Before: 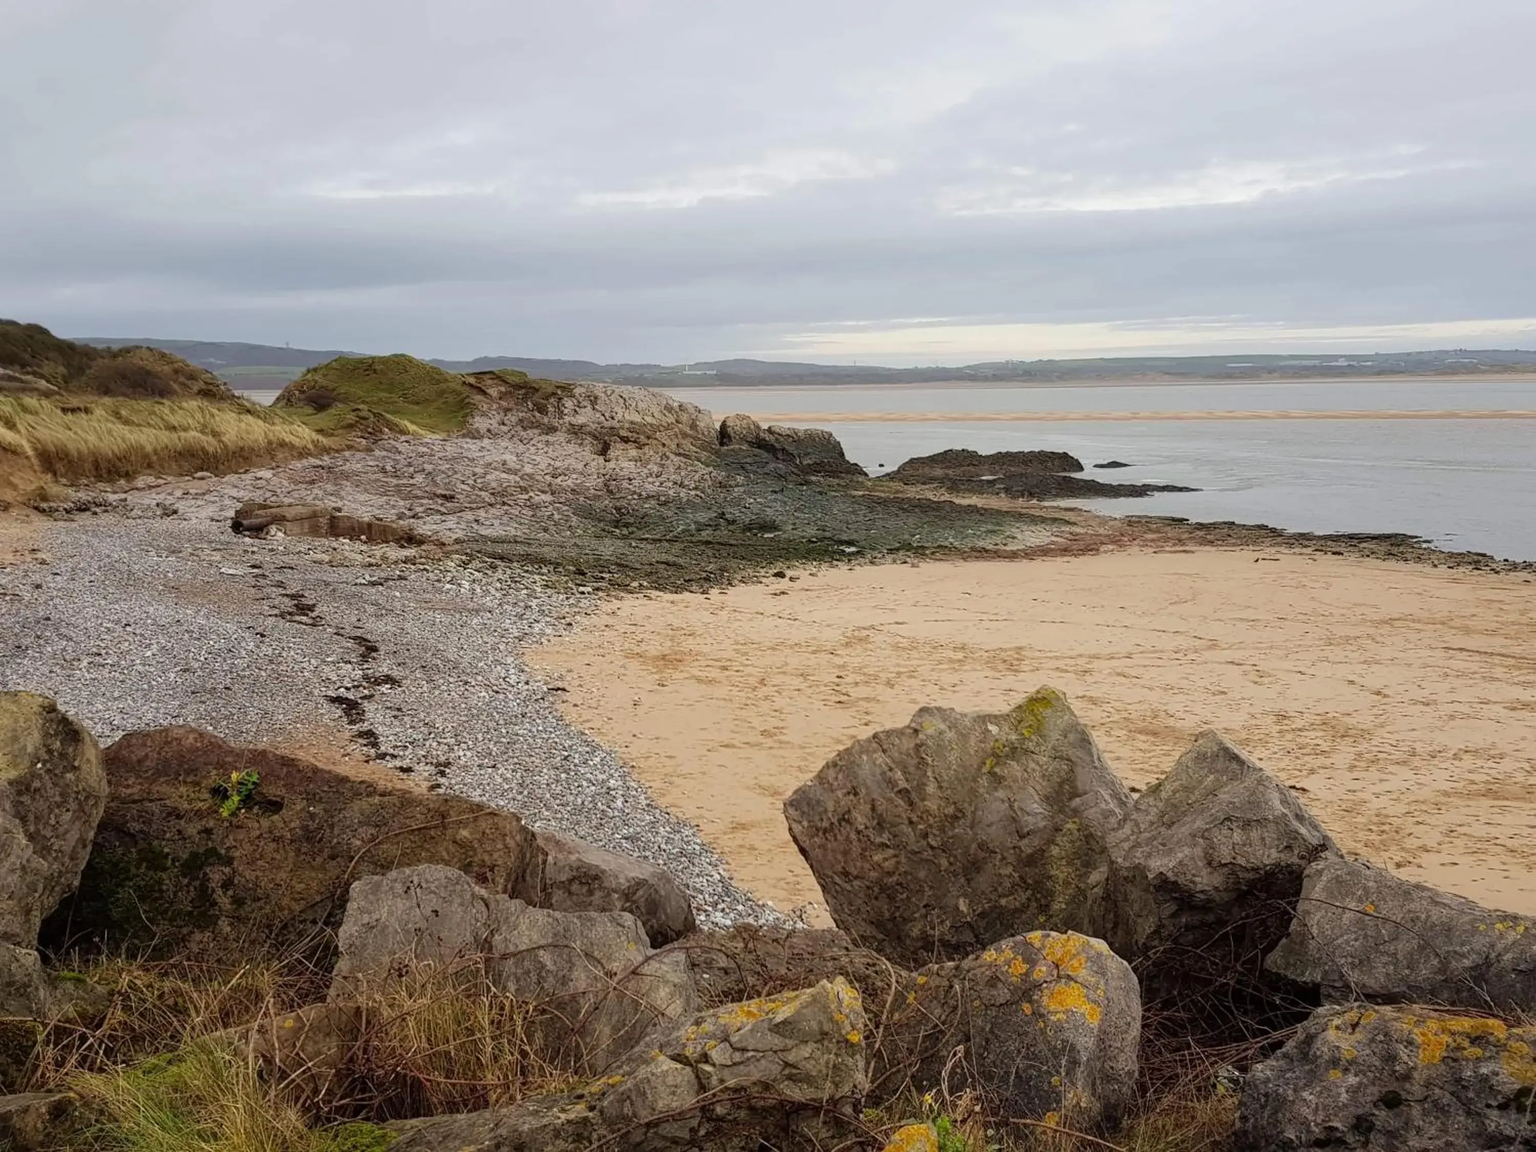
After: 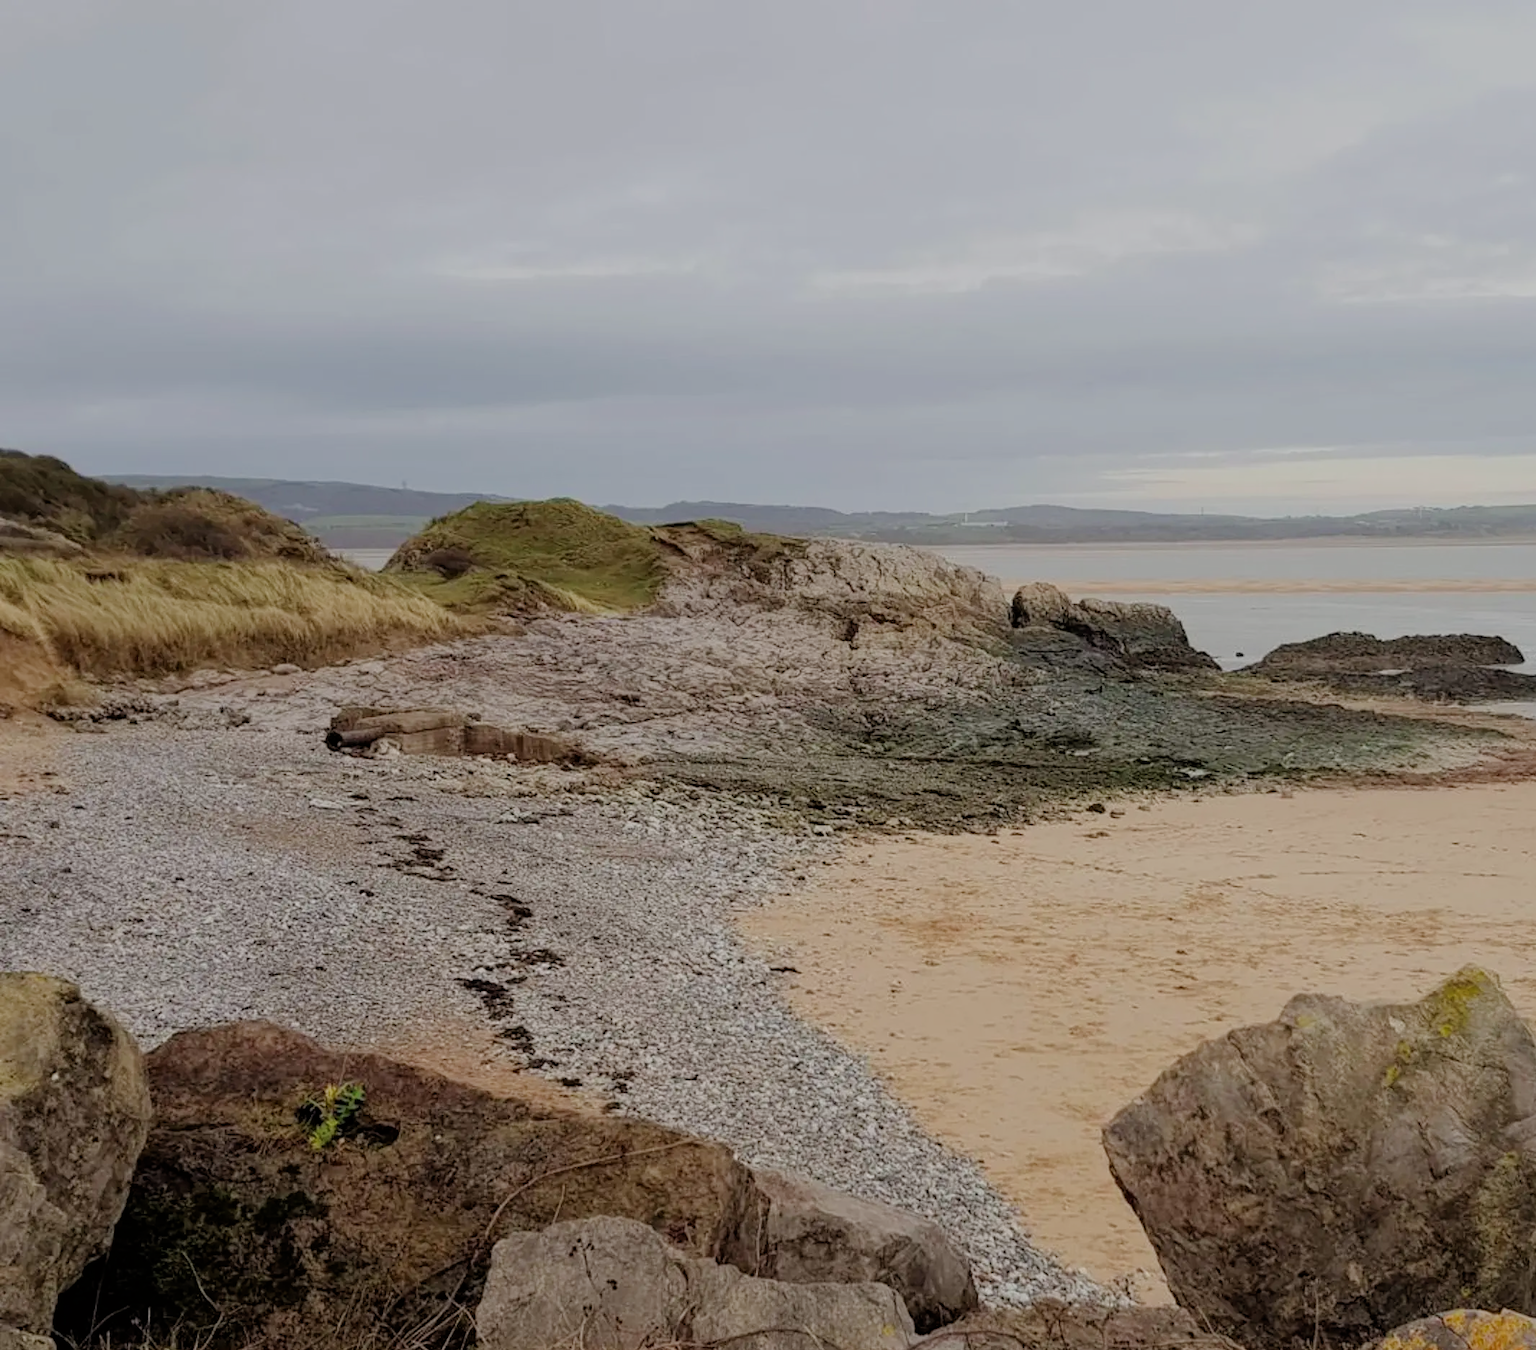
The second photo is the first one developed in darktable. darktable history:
crop: right 28.885%, bottom 16.626%
filmic rgb: black relative exposure -6.59 EV, white relative exposure 4.71 EV, hardness 3.13, contrast 0.805
